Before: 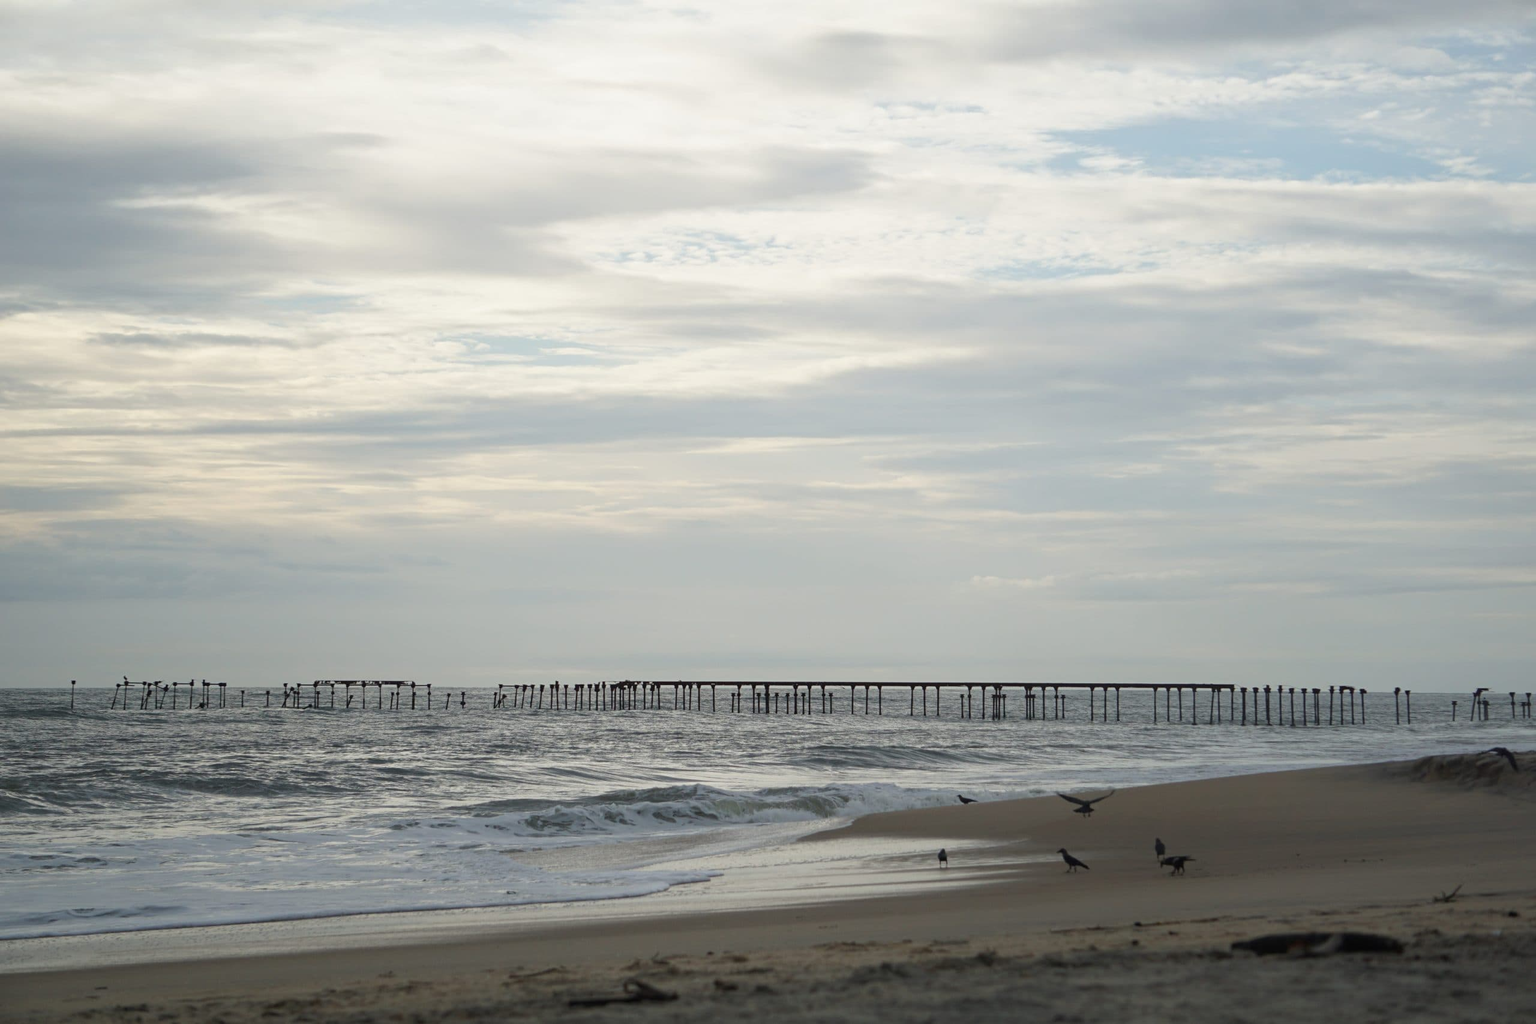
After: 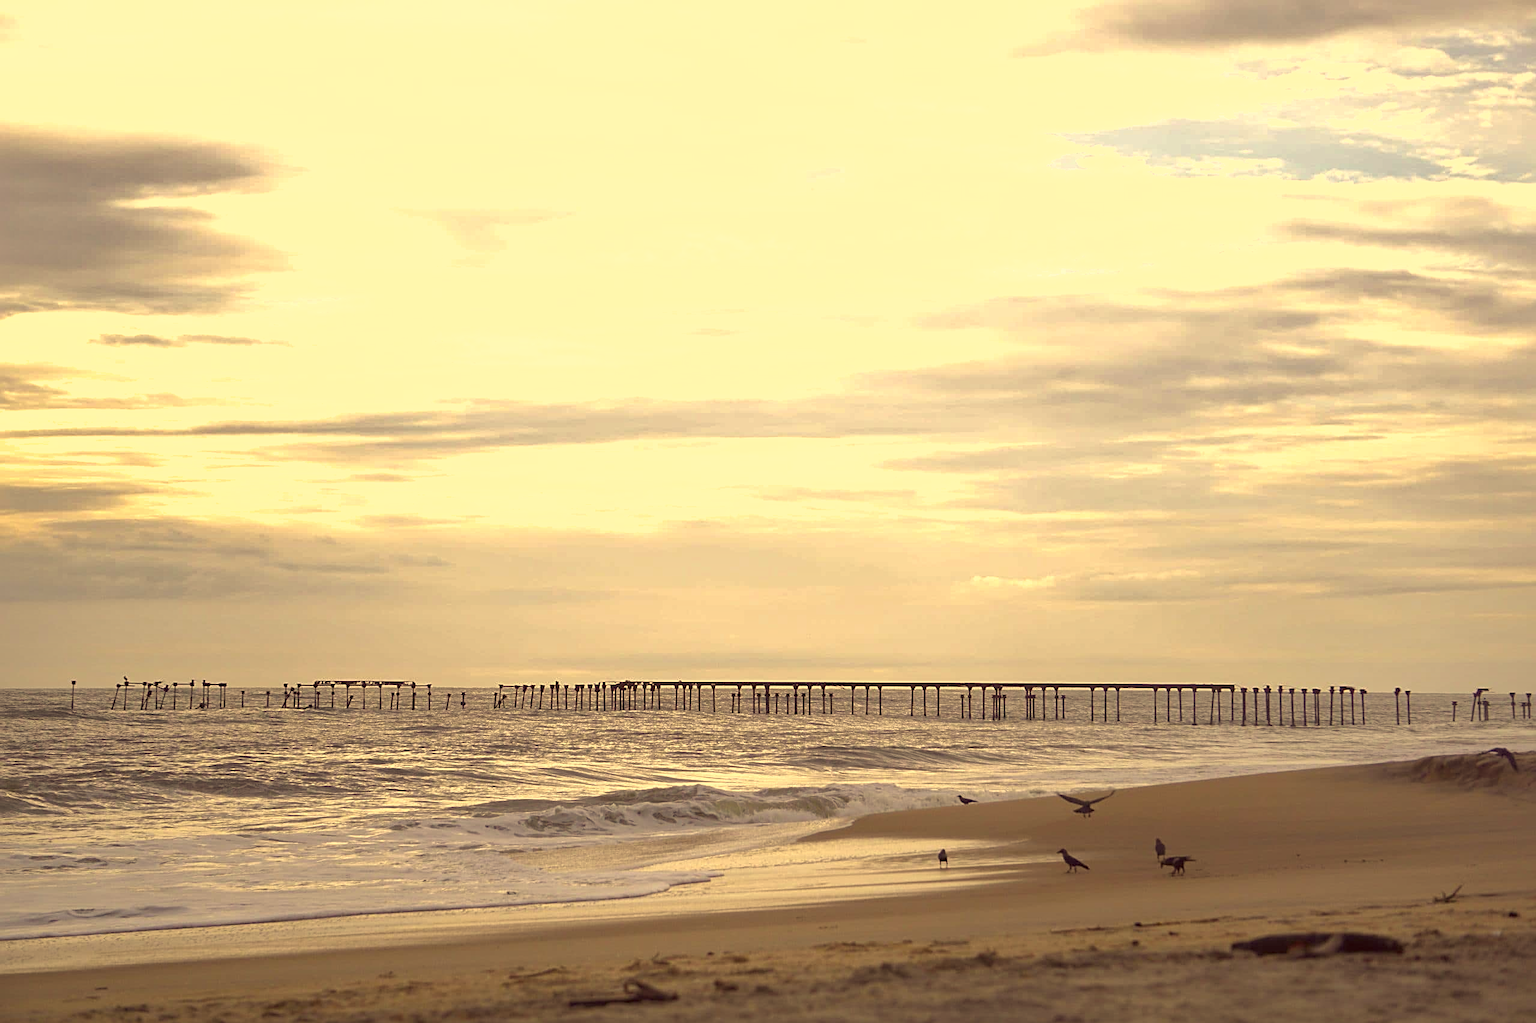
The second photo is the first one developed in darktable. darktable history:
crop: bottom 0.075%
contrast brightness saturation: saturation -0.167
exposure: exposure 0.777 EV, compensate exposure bias true, compensate highlight preservation false
color correction: highlights a* 10.09, highlights b* 39.38, shadows a* 14.1, shadows b* 3.12
sharpen: on, module defaults
color balance rgb: shadows lift › hue 88.01°, power › chroma 0.523%, power › hue 214.97°, perceptual saturation grading › global saturation 29.473%
shadows and highlights: highlights -59.85
